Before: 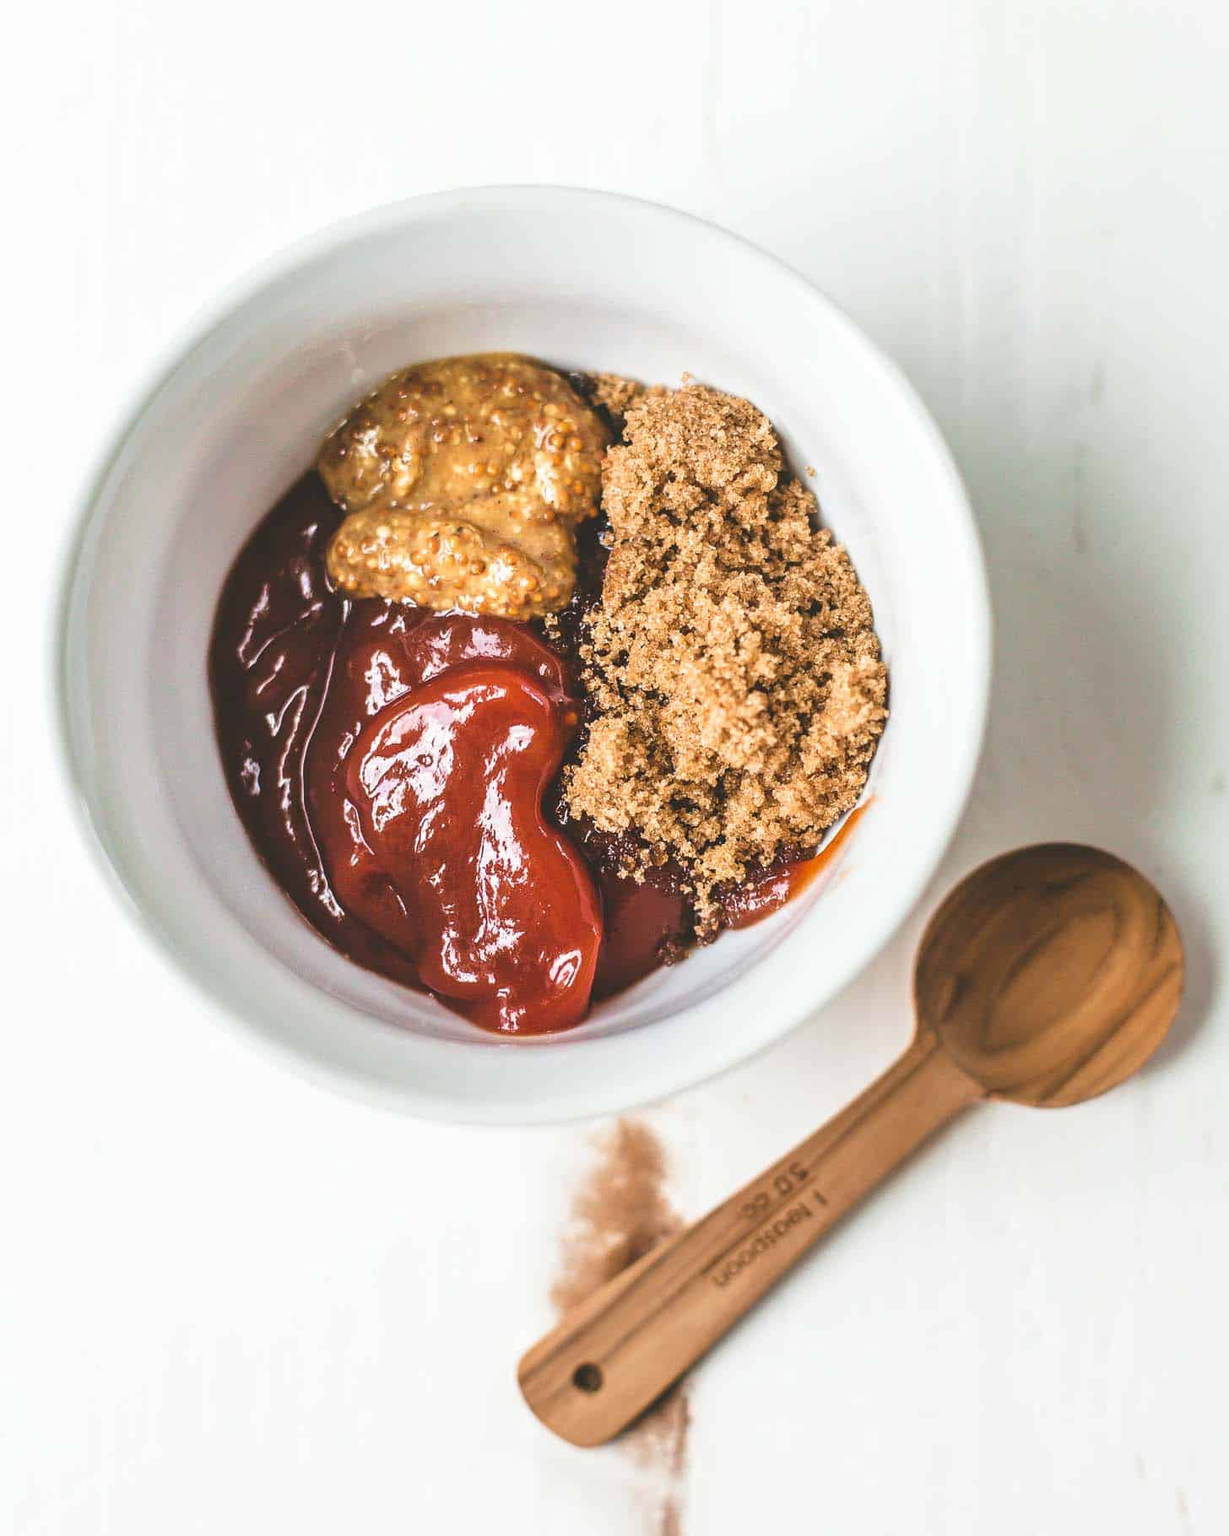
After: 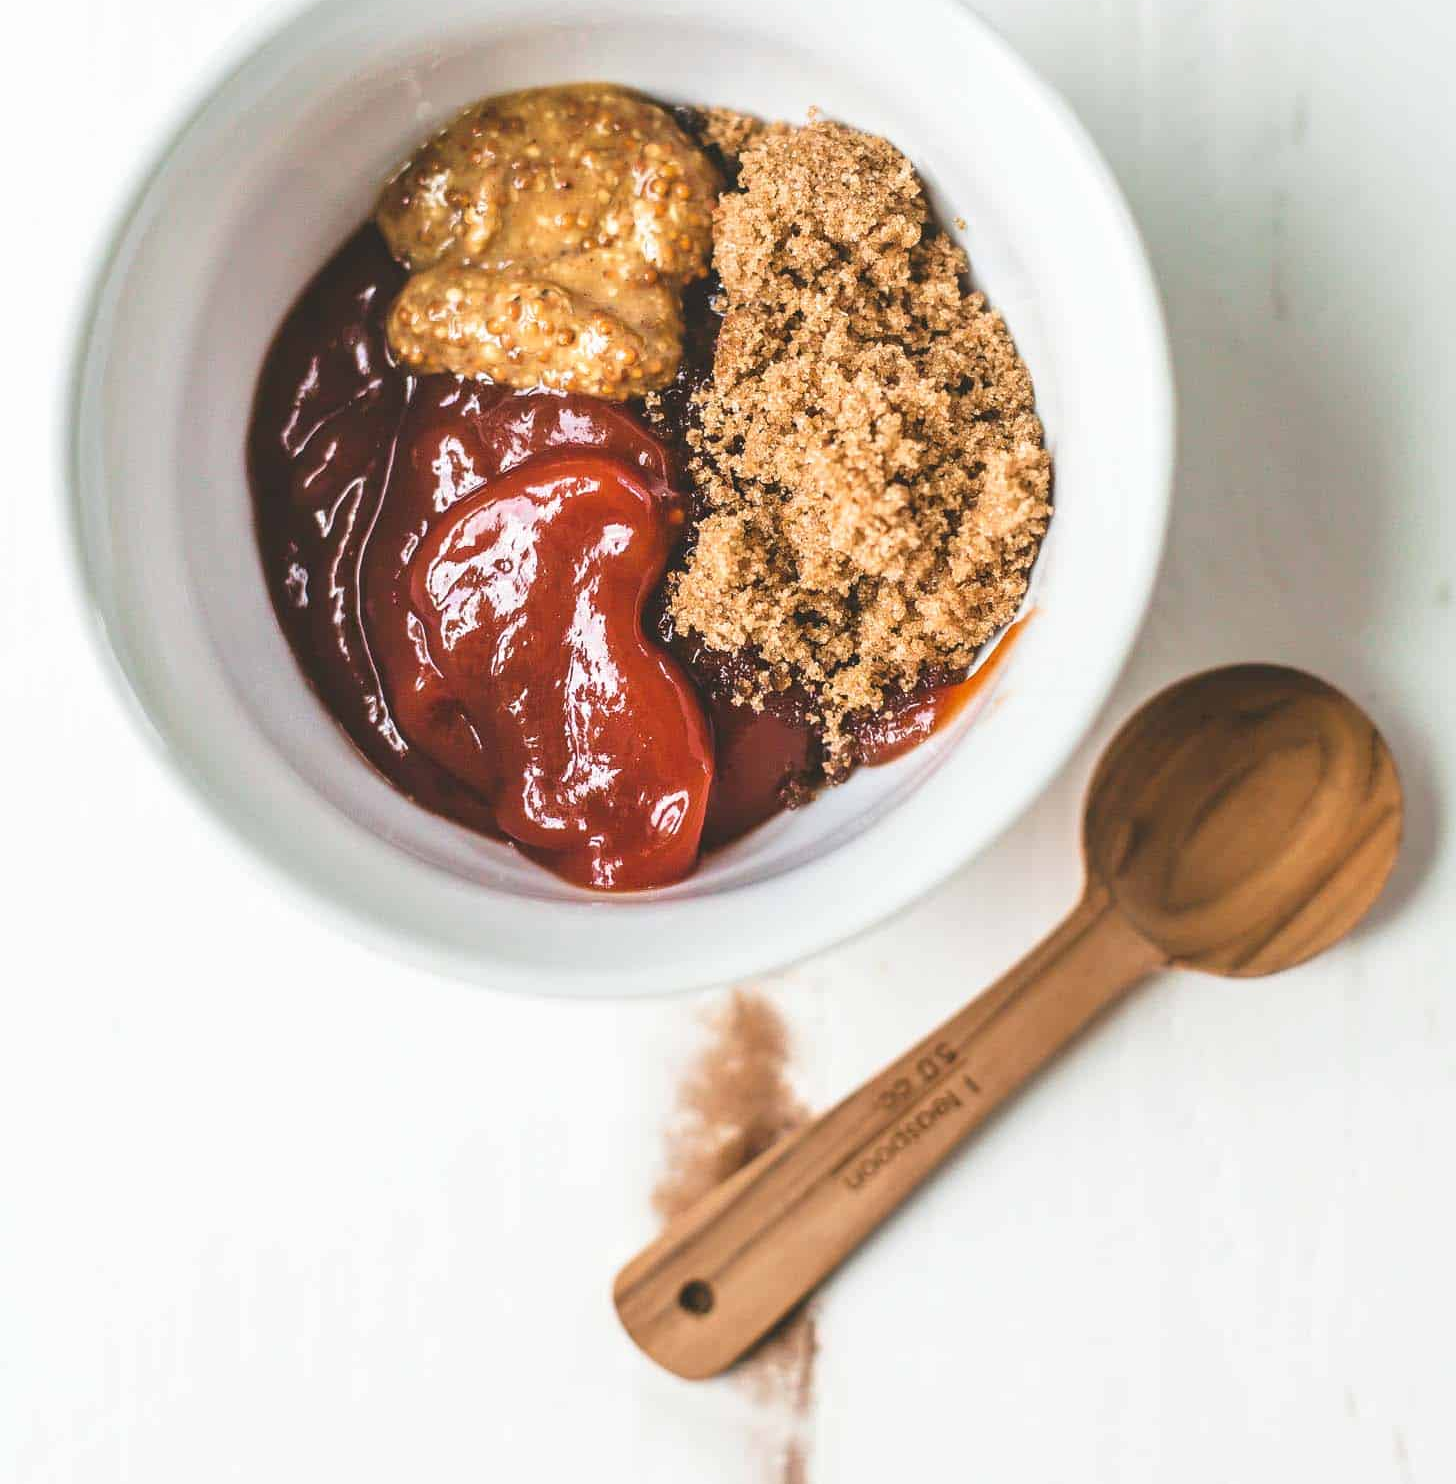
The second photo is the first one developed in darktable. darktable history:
crop and rotate: top 18.446%
